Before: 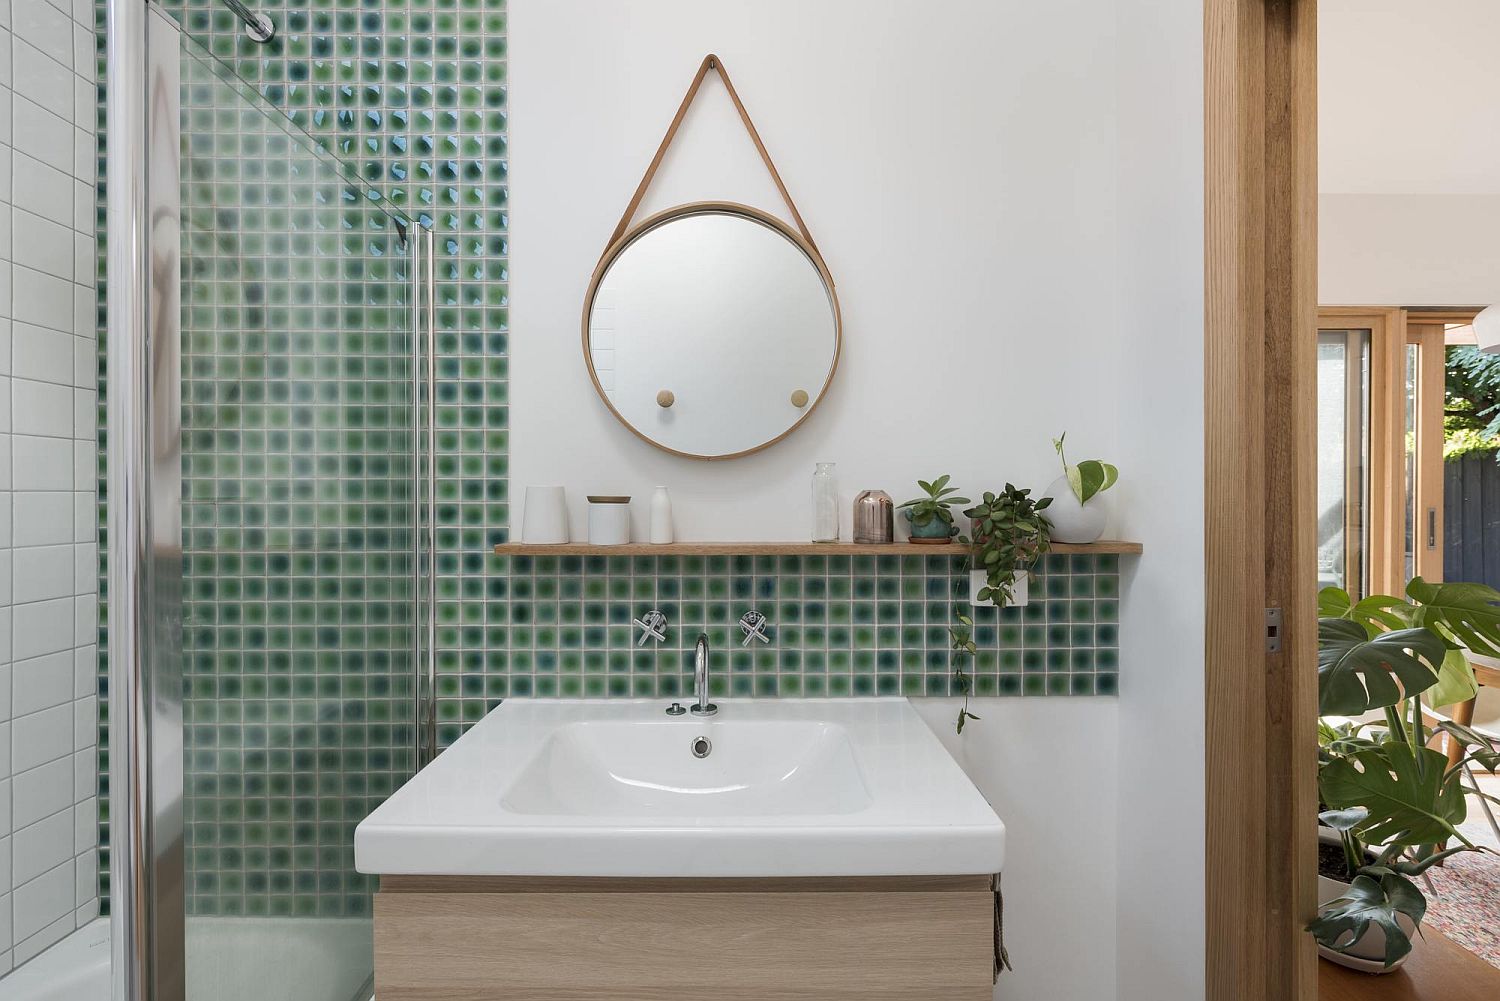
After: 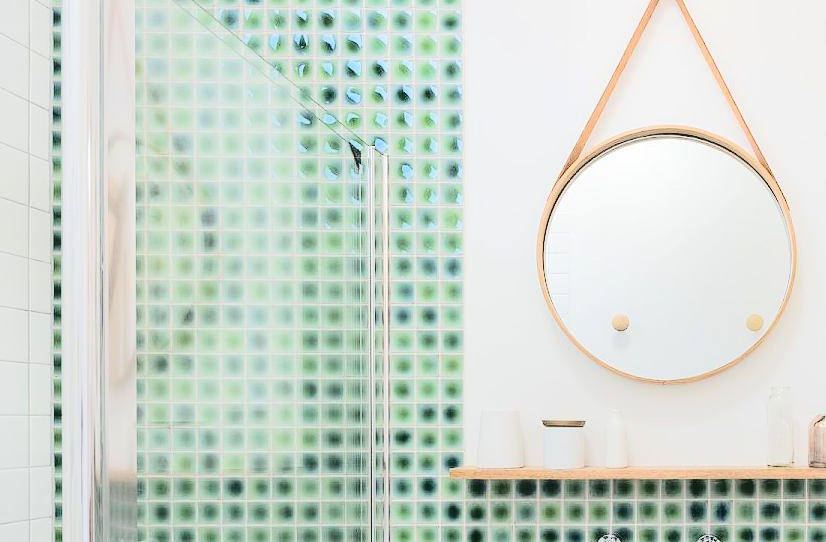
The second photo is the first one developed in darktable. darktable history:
tone equalizer: -7 EV 0.158 EV, -6 EV 0.626 EV, -5 EV 1.16 EV, -4 EV 1.36 EV, -3 EV 1.18 EV, -2 EV 0.6 EV, -1 EV 0.152 EV, edges refinement/feathering 500, mask exposure compensation -1.57 EV, preserve details no
tone curve: curves: ch0 [(0, 0) (0.003, 0.084) (0.011, 0.084) (0.025, 0.084) (0.044, 0.084) (0.069, 0.085) (0.1, 0.09) (0.136, 0.1) (0.177, 0.119) (0.224, 0.144) (0.277, 0.205) (0.335, 0.298) (0.399, 0.417) (0.468, 0.525) (0.543, 0.631) (0.623, 0.72) (0.709, 0.8) (0.801, 0.867) (0.898, 0.934) (1, 1)], color space Lab, independent channels, preserve colors none
crop and rotate: left 3.027%, top 7.7%, right 41.847%, bottom 38.133%
